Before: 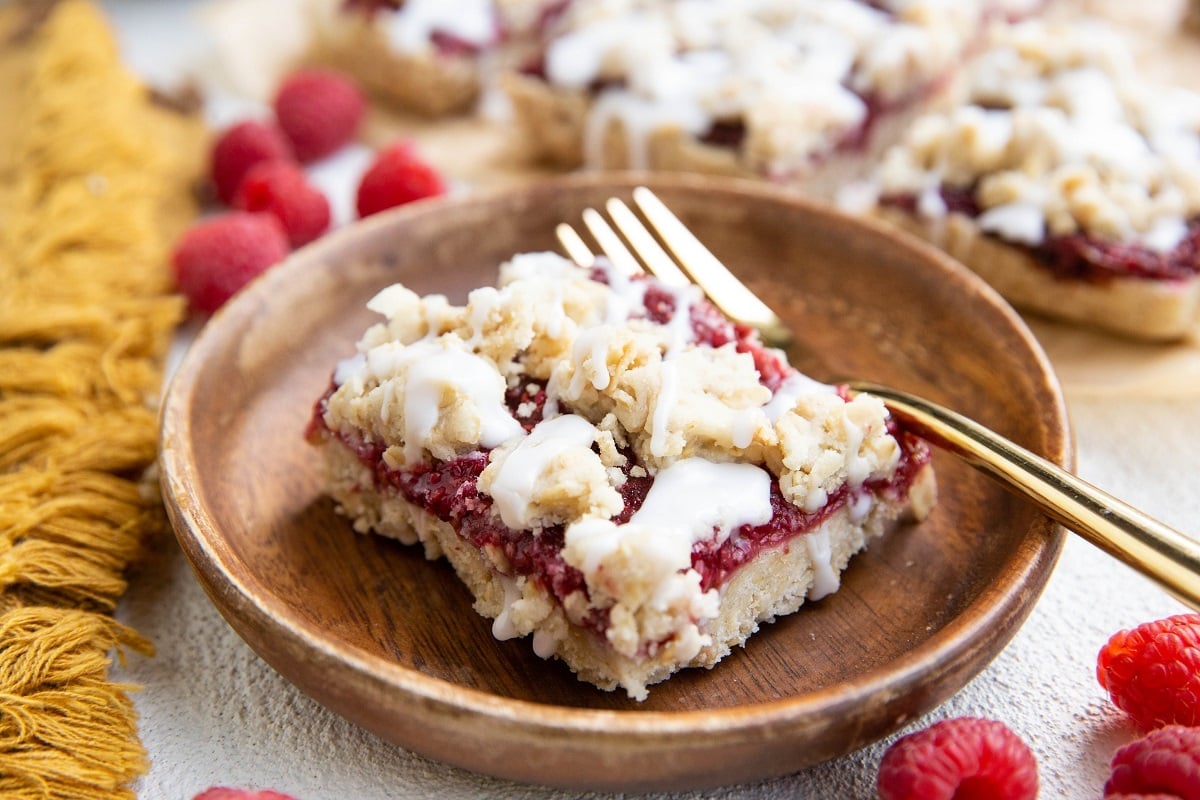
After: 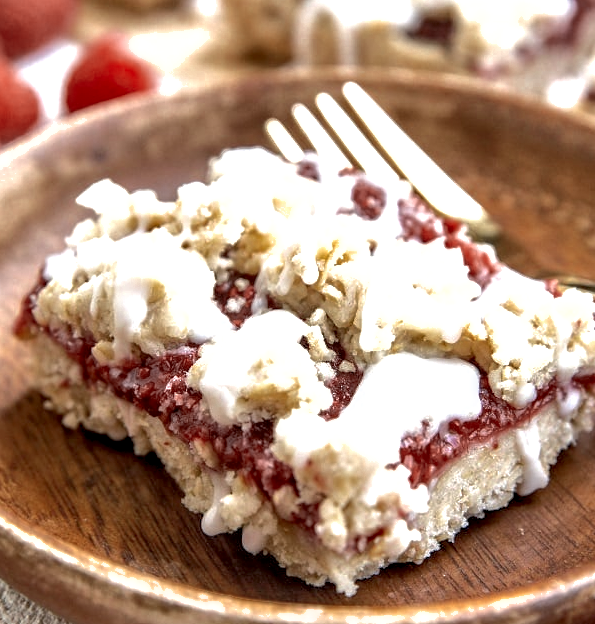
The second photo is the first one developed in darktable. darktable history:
exposure: black level correction -0.002, exposure 0.537 EV, compensate highlight preservation false
crop and rotate: angle 0.023°, left 24.286%, top 13.215%, right 26.087%, bottom 8.657%
local contrast: detail 130%
tone equalizer: on, module defaults
shadows and highlights: on, module defaults
color zones: curves: ch0 [(0, 0.5) (0.125, 0.4) (0.25, 0.5) (0.375, 0.4) (0.5, 0.4) (0.625, 0.35) (0.75, 0.35) (0.875, 0.5)]; ch1 [(0, 0.35) (0.125, 0.45) (0.25, 0.35) (0.375, 0.35) (0.5, 0.35) (0.625, 0.35) (0.75, 0.45) (0.875, 0.35)]; ch2 [(0, 0.6) (0.125, 0.5) (0.25, 0.5) (0.375, 0.6) (0.5, 0.6) (0.625, 0.5) (0.75, 0.5) (0.875, 0.5)]
contrast equalizer: octaves 7, y [[0.586, 0.584, 0.576, 0.565, 0.552, 0.539], [0.5 ×6], [0.97, 0.959, 0.919, 0.859, 0.789, 0.717], [0 ×6], [0 ×6]]
